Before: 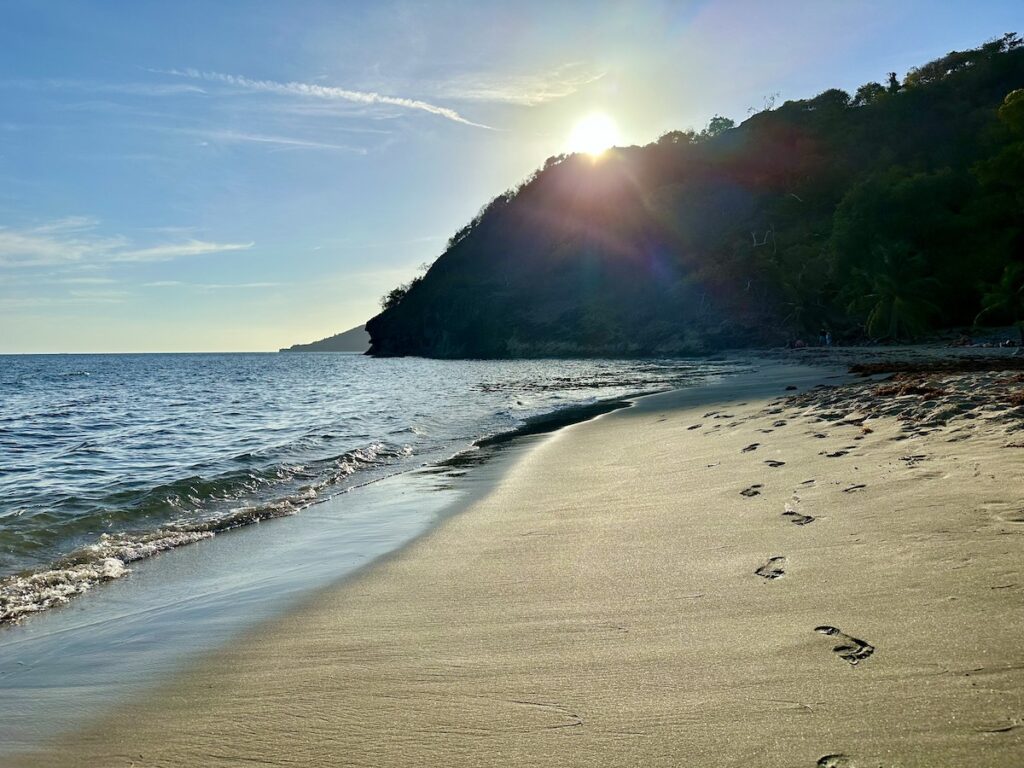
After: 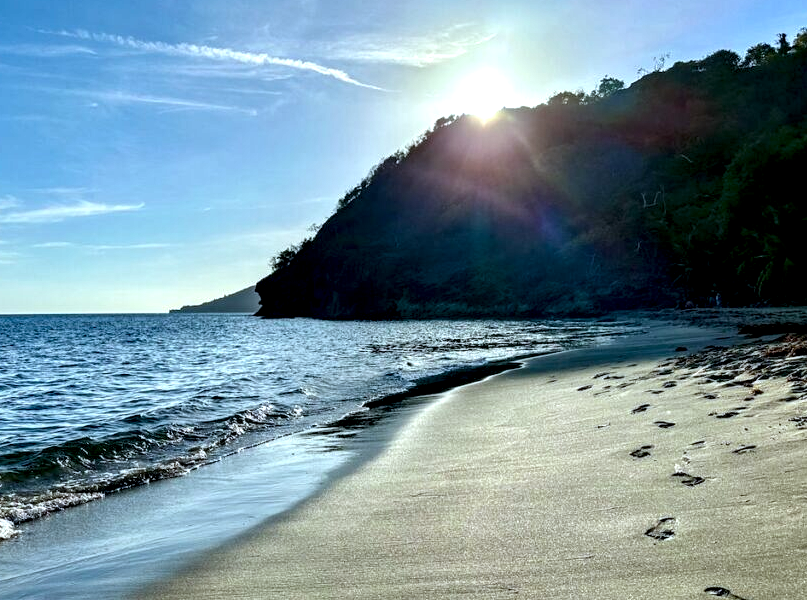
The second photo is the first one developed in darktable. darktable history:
white balance: red 0.924, blue 1.095
crop and rotate: left 10.77%, top 5.1%, right 10.41%, bottom 16.76%
local contrast: highlights 80%, shadows 57%, detail 175%, midtone range 0.602
exposure: compensate highlight preservation false
